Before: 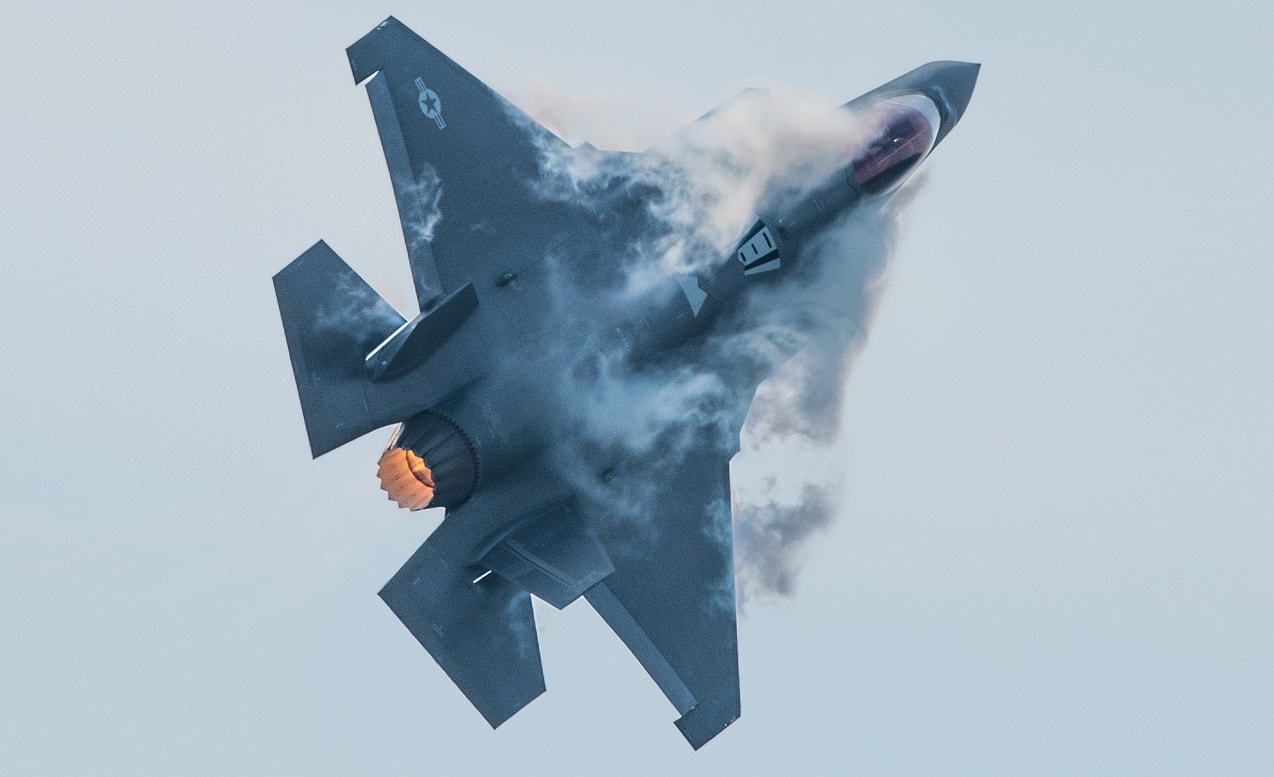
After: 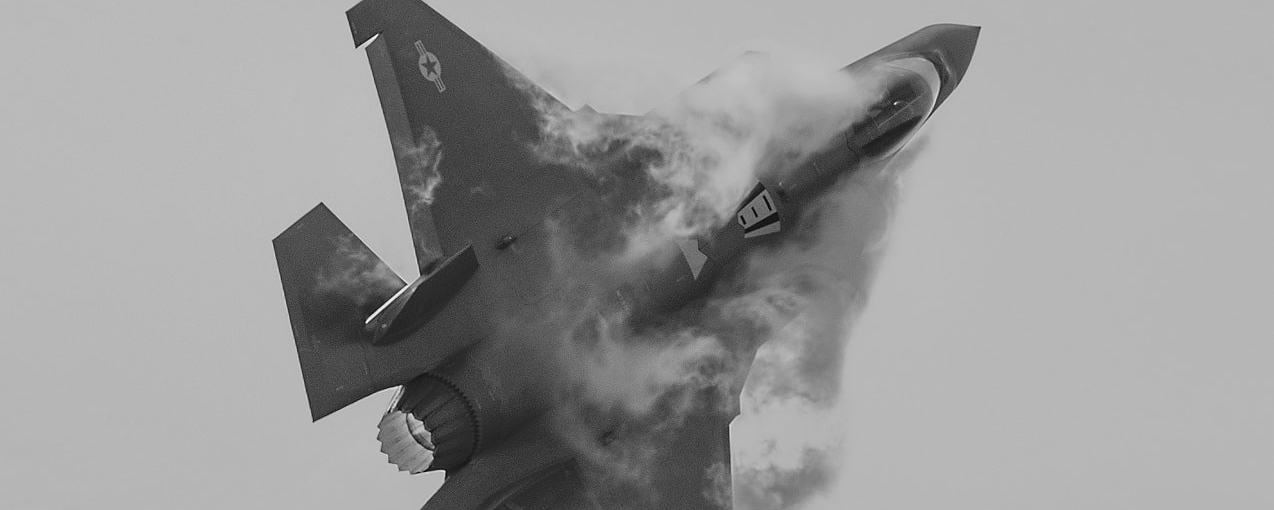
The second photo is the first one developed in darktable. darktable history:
crop and rotate: top 4.848%, bottom 29.503%
monochrome: a -74.22, b 78.2
sharpen: radius 1.458, amount 0.398, threshold 1.271
exposure: exposure -0.157 EV, compensate highlight preservation false
white balance: emerald 1
